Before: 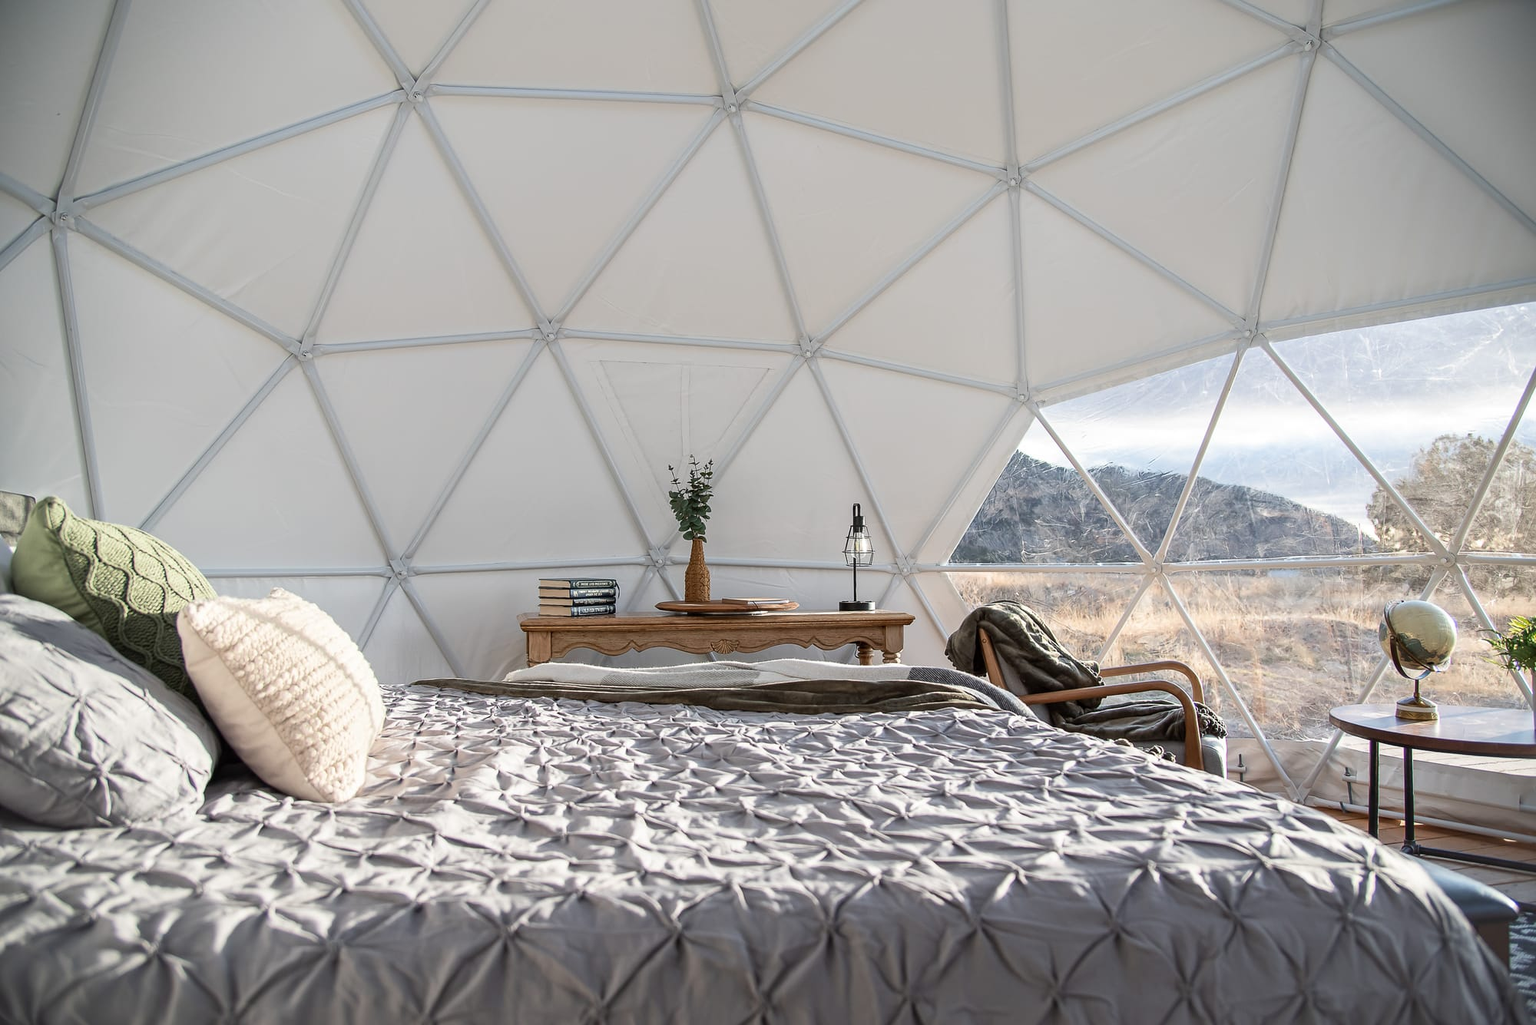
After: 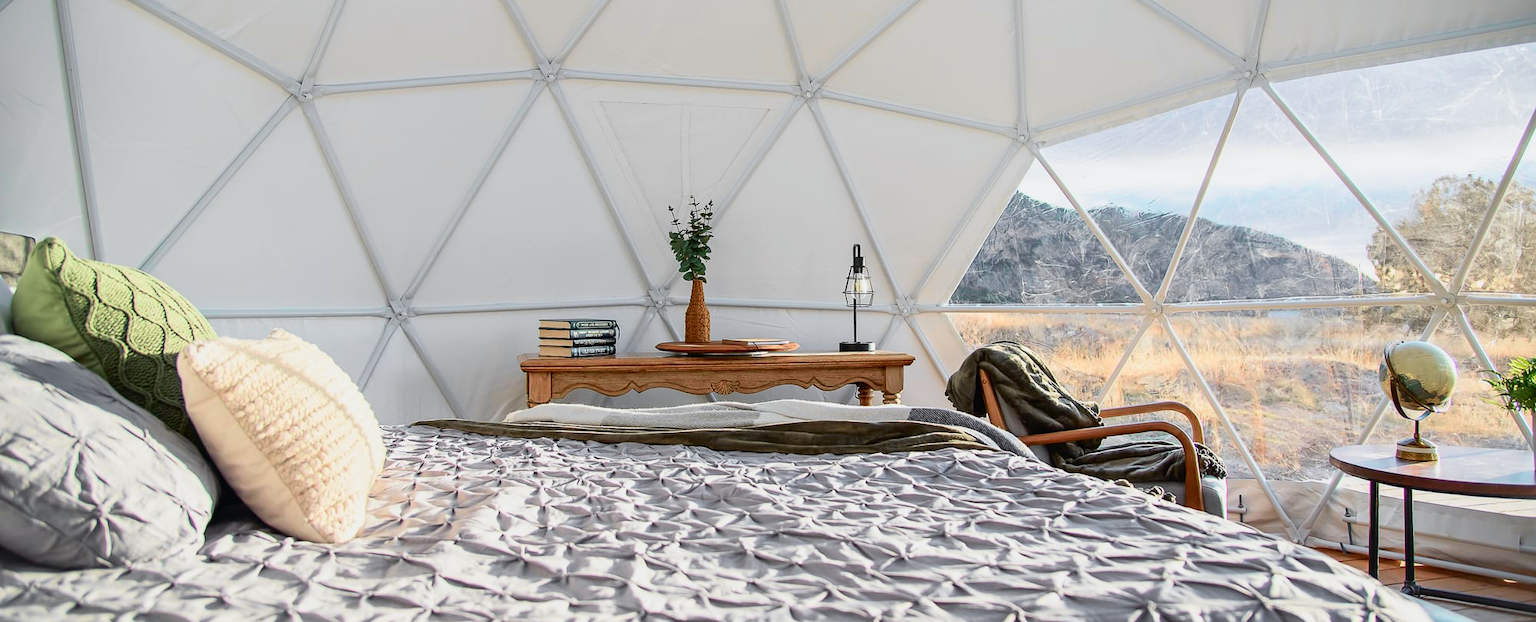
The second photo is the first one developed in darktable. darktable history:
crop and rotate: top 25.357%, bottom 13.942%
tone curve: curves: ch0 [(0, 0.012) (0.052, 0.04) (0.107, 0.086) (0.269, 0.266) (0.471, 0.503) (0.731, 0.771) (0.921, 0.909) (0.999, 0.951)]; ch1 [(0, 0) (0.339, 0.298) (0.402, 0.363) (0.444, 0.415) (0.485, 0.469) (0.494, 0.493) (0.504, 0.501) (0.525, 0.534) (0.555, 0.593) (0.594, 0.648) (1, 1)]; ch2 [(0, 0) (0.48, 0.48) (0.504, 0.5) (0.535, 0.557) (0.581, 0.623) (0.649, 0.683) (0.824, 0.815) (1, 1)], color space Lab, independent channels, preserve colors none
